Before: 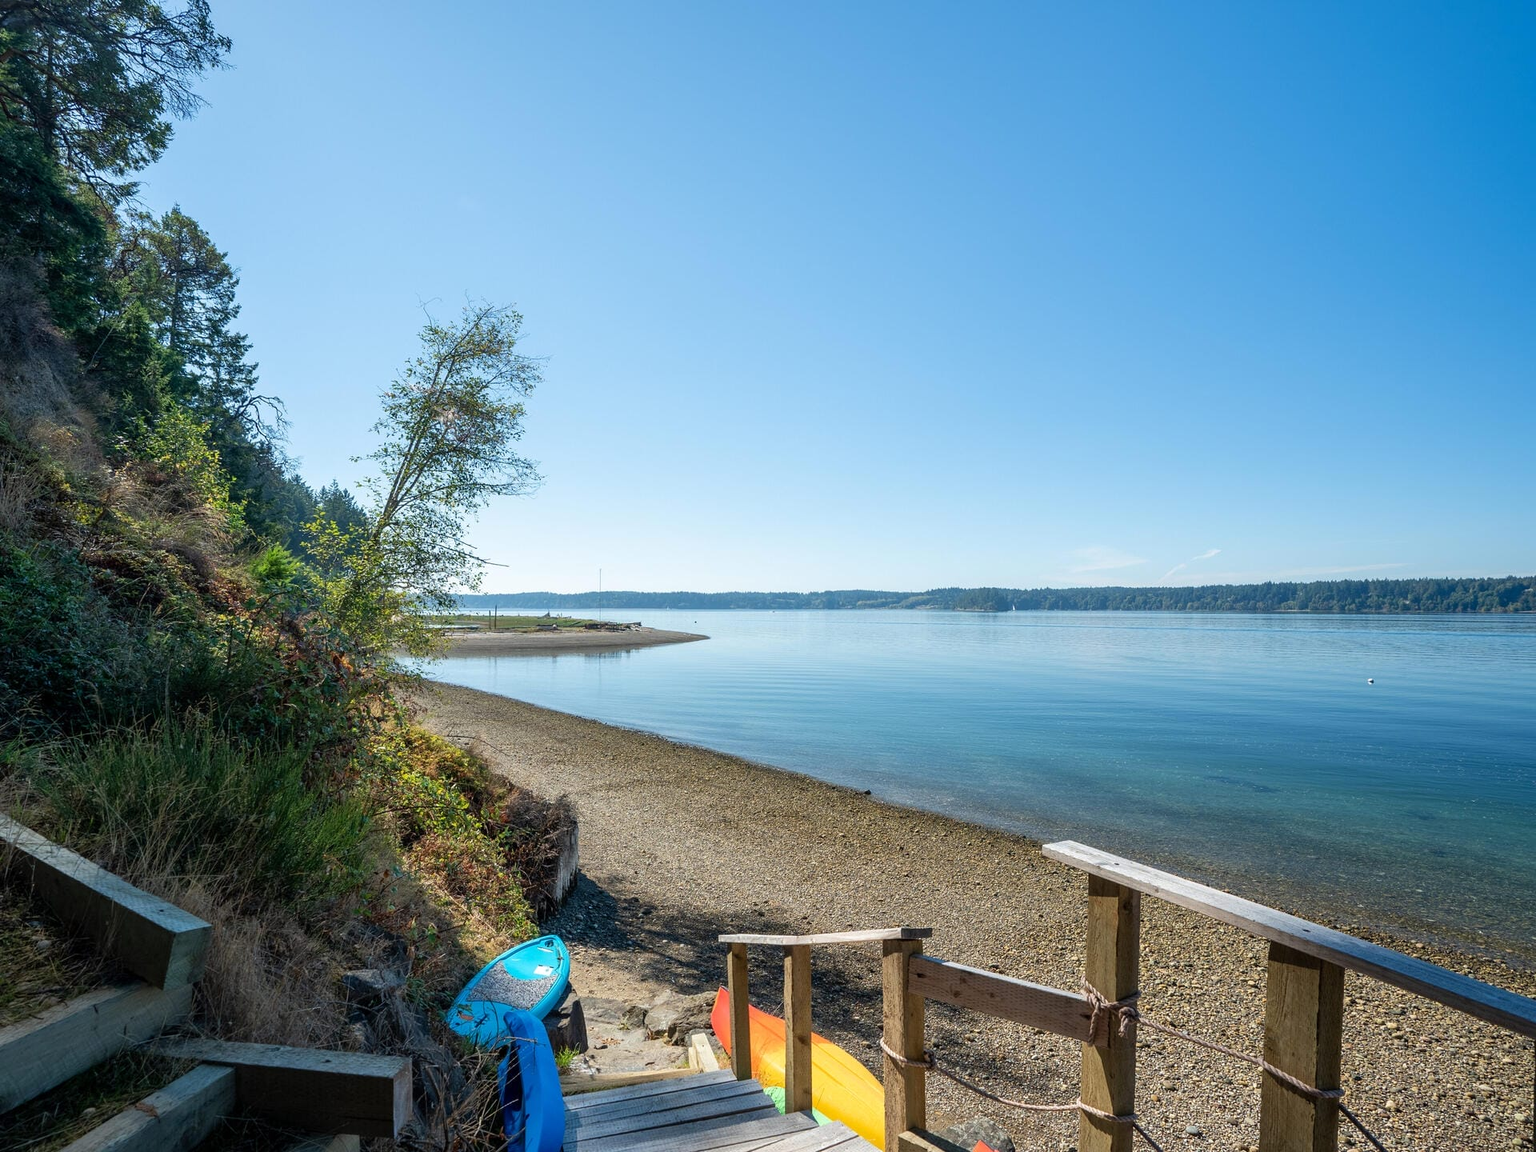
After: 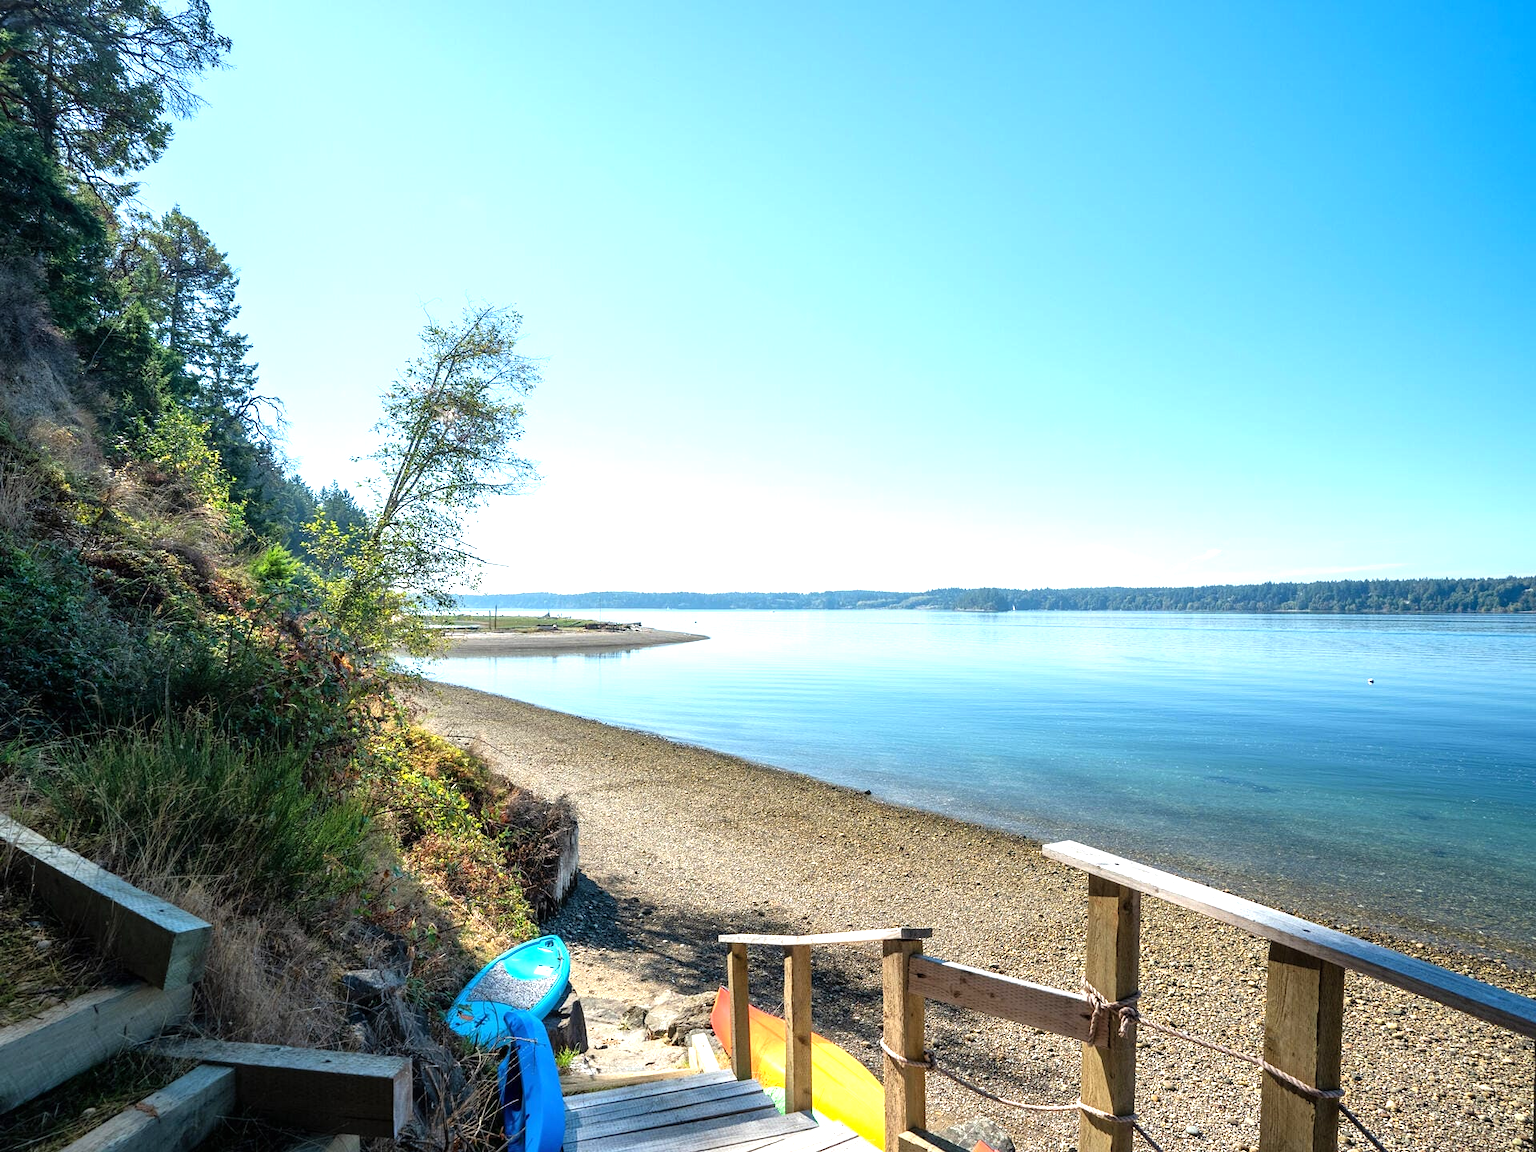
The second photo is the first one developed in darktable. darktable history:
exposure: black level correction 0, exposure 0.499 EV, compensate highlight preservation false
tone equalizer: -8 EV -0.41 EV, -7 EV -0.378 EV, -6 EV -0.296 EV, -5 EV -0.182 EV, -3 EV 0.227 EV, -2 EV 0.349 EV, -1 EV 0.365 EV, +0 EV 0.426 EV
